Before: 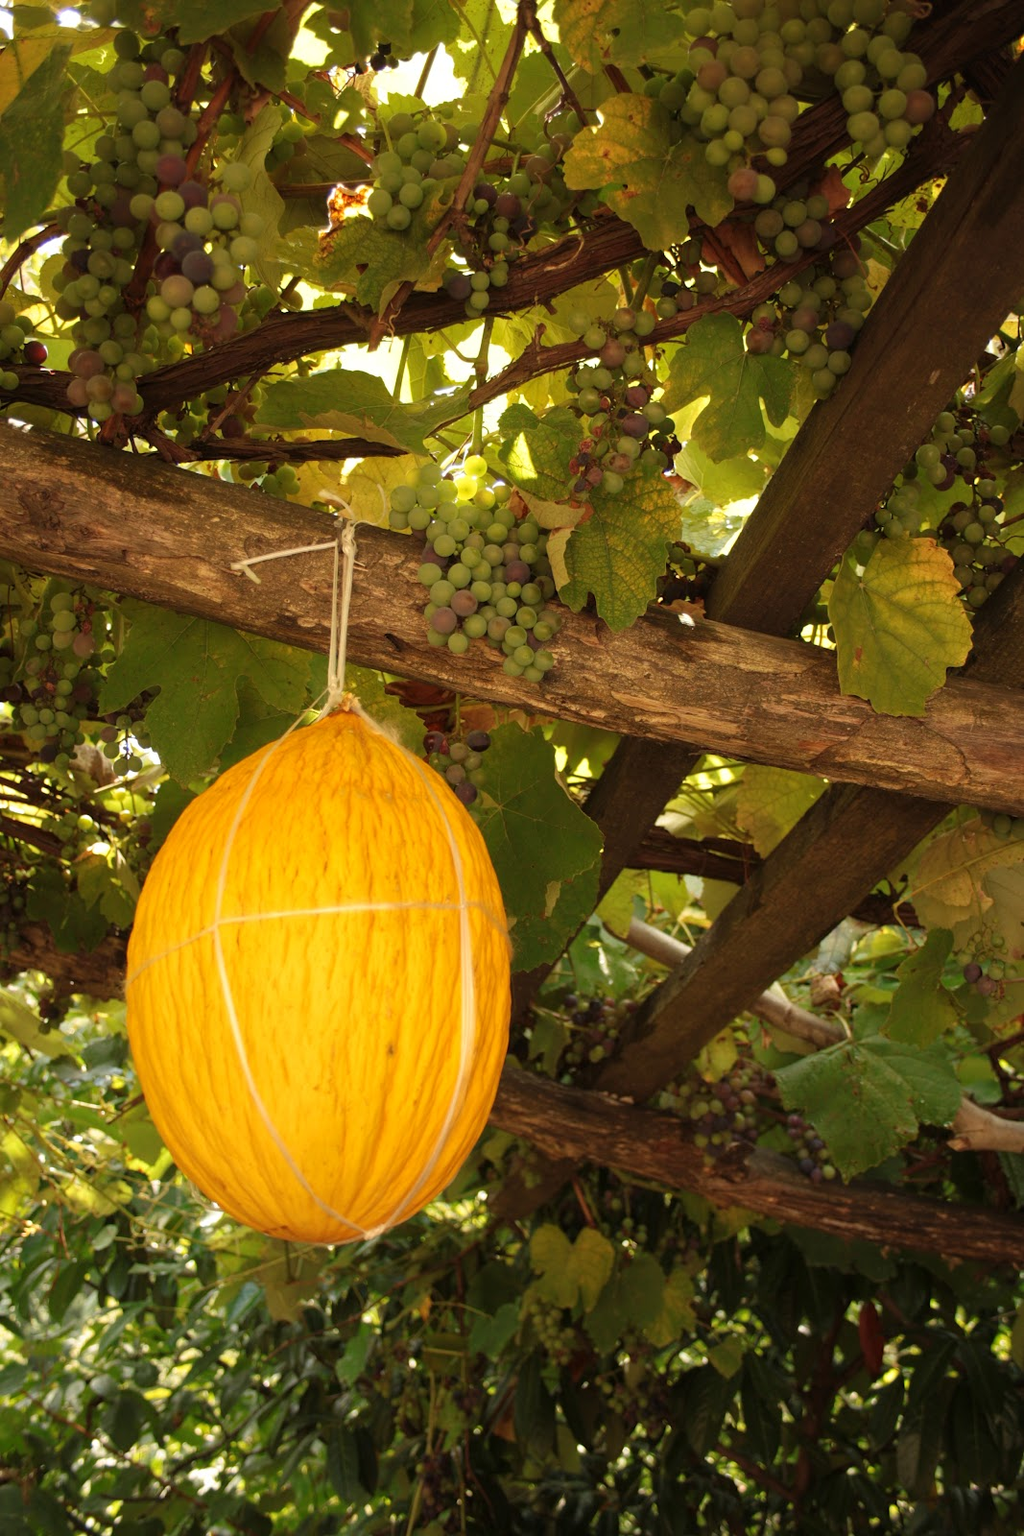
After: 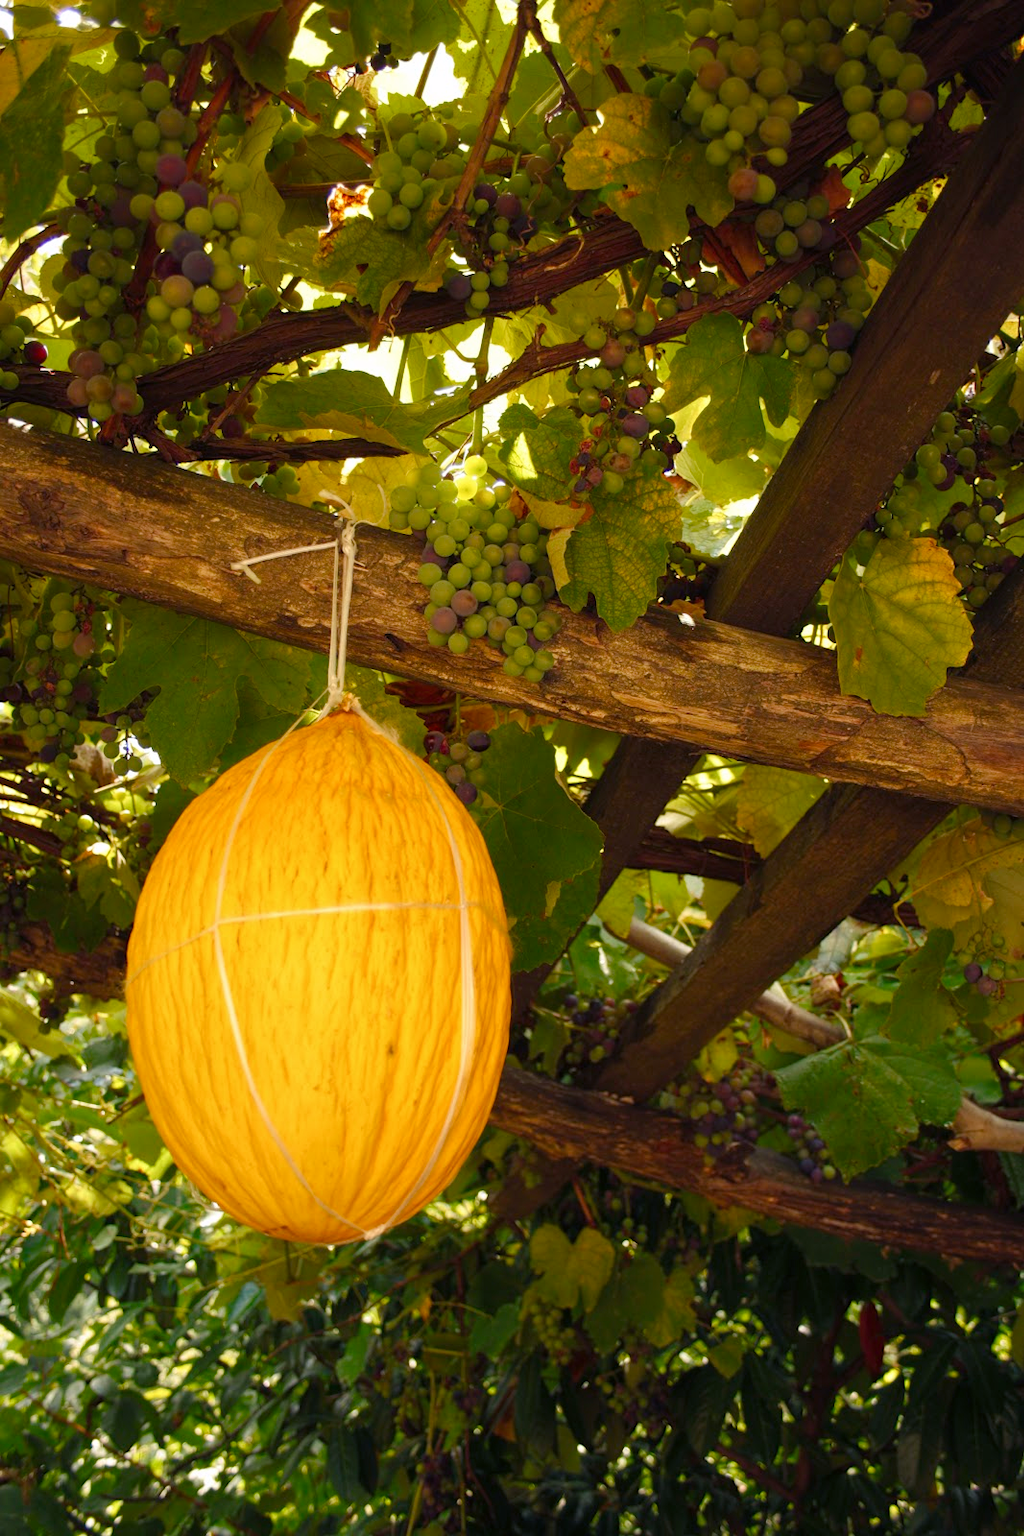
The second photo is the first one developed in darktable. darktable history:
color balance rgb: shadows lift › luminance -21.284%, shadows lift › chroma 6.506%, shadows lift › hue 270.62°, power › chroma 1.016%, power › hue 257.1°, perceptual saturation grading › global saturation 27.306%, perceptual saturation grading › highlights -28.35%, perceptual saturation grading › mid-tones 15.772%, perceptual saturation grading › shadows 33.132%
